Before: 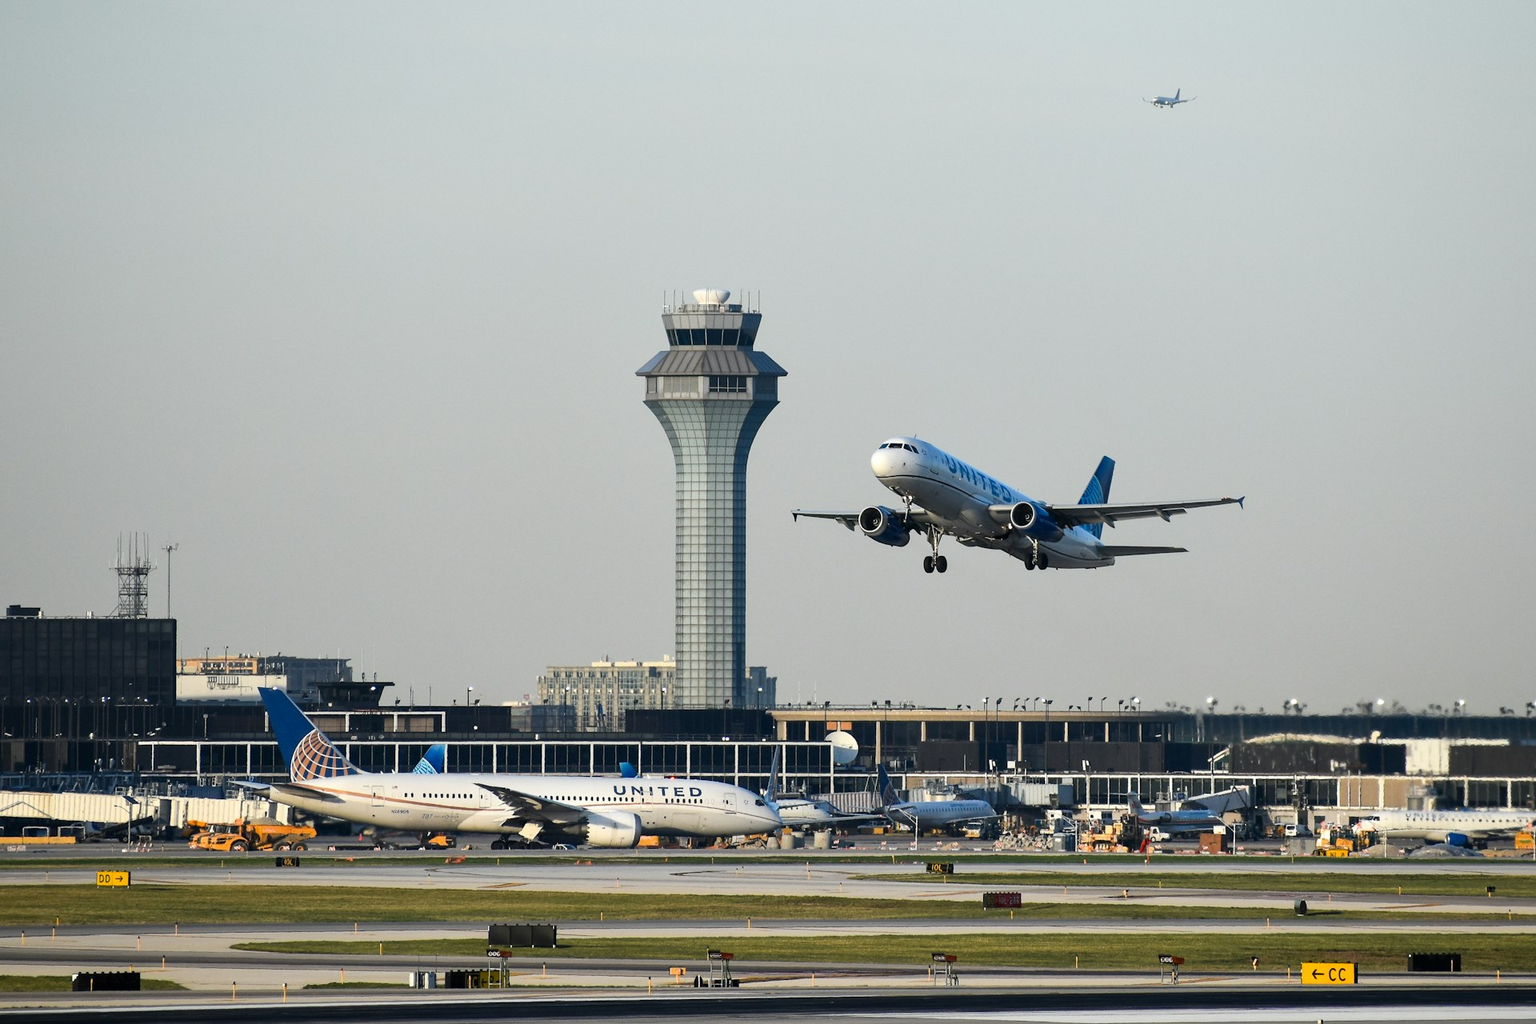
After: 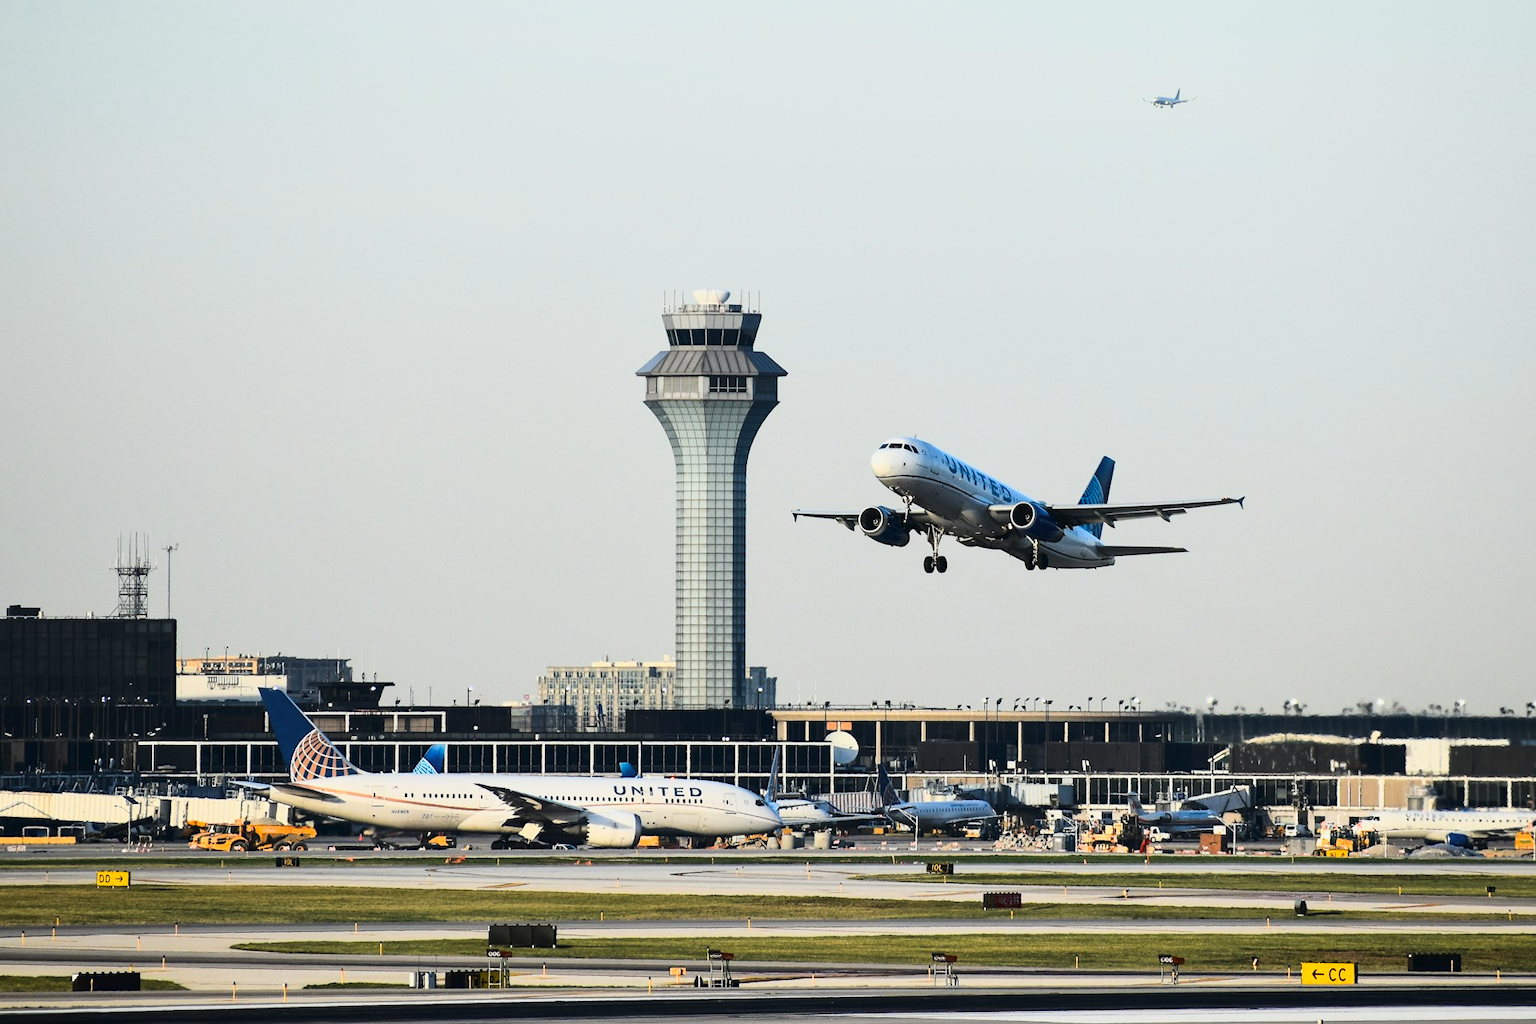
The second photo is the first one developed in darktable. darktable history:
tone curve: curves: ch0 [(0, 0.026) (0.058, 0.049) (0.246, 0.214) (0.437, 0.498) (0.55, 0.644) (0.657, 0.767) (0.822, 0.9) (1, 0.961)]; ch1 [(0, 0) (0.346, 0.307) (0.408, 0.369) (0.453, 0.457) (0.476, 0.489) (0.502, 0.493) (0.521, 0.515) (0.537, 0.531) (0.612, 0.641) (0.676, 0.728) (1, 1)]; ch2 [(0, 0) (0.346, 0.34) (0.434, 0.46) (0.485, 0.494) (0.5, 0.494) (0.511, 0.504) (0.537, 0.551) (0.579, 0.599) (0.625, 0.686) (1, 1)], color space Lab, linked channels, preserve colors none
